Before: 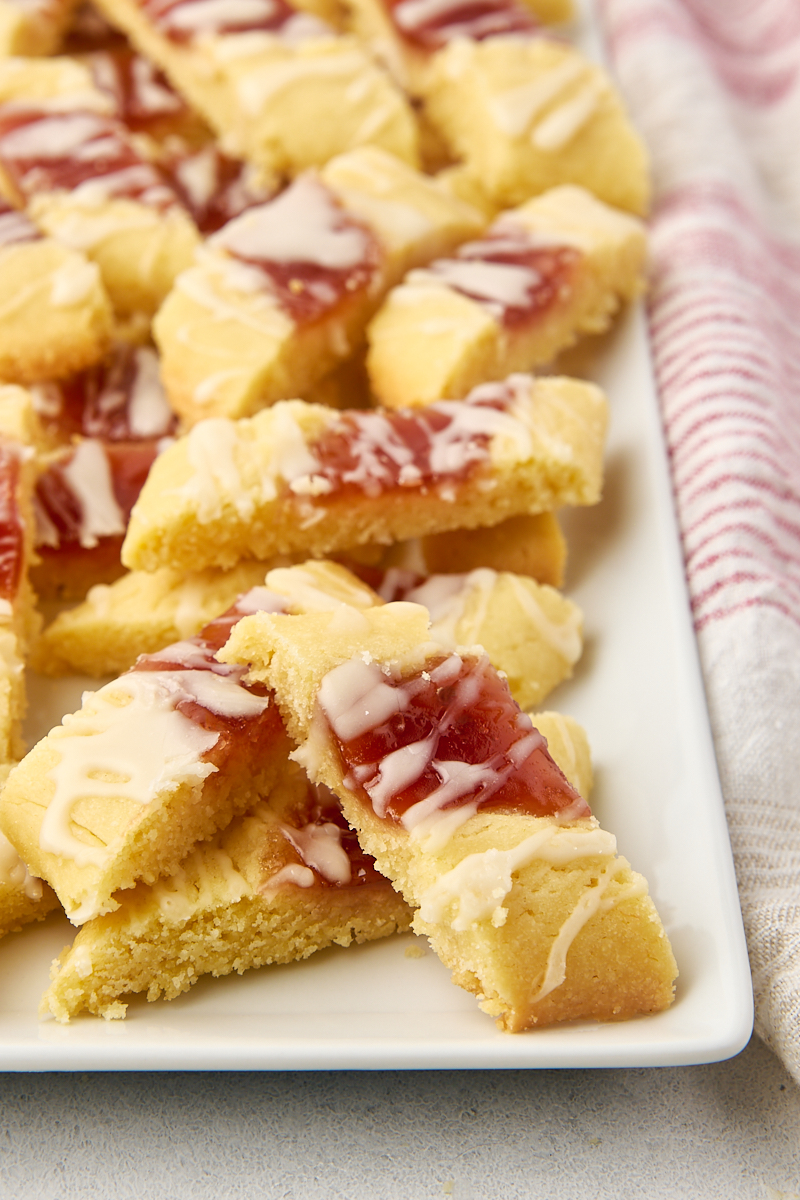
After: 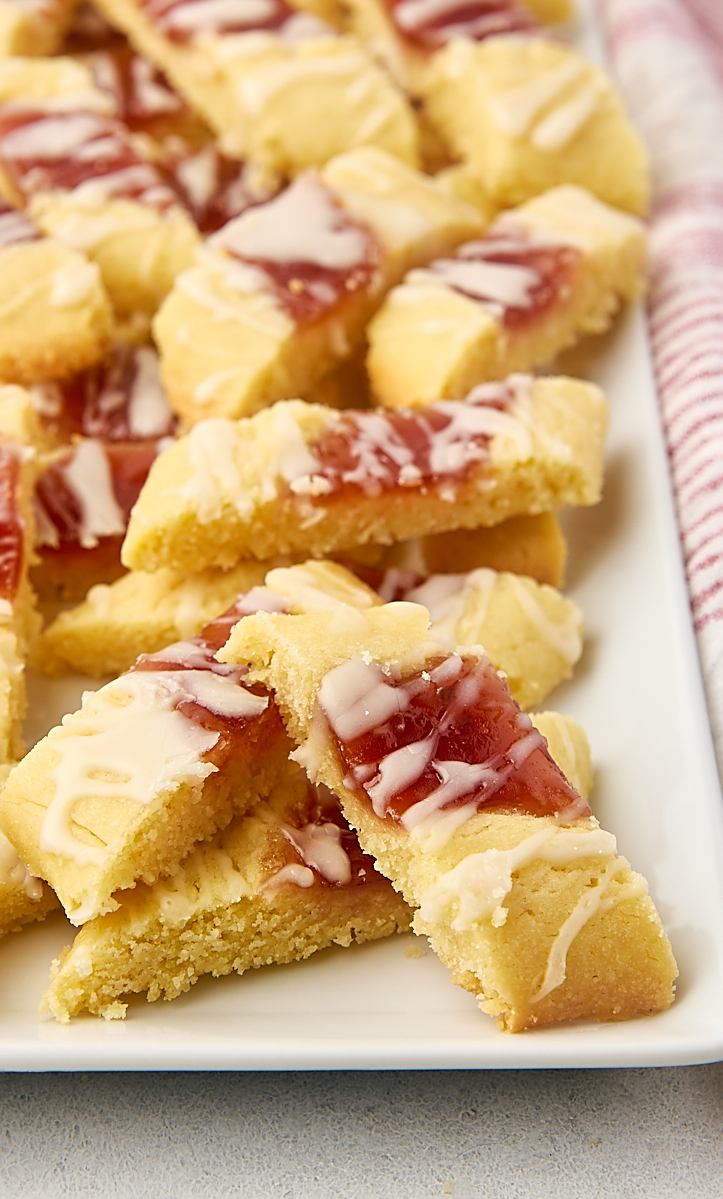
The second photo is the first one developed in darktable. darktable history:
sharpen: on, module defaults
crop: right 9.515%, bottom 0.018%
